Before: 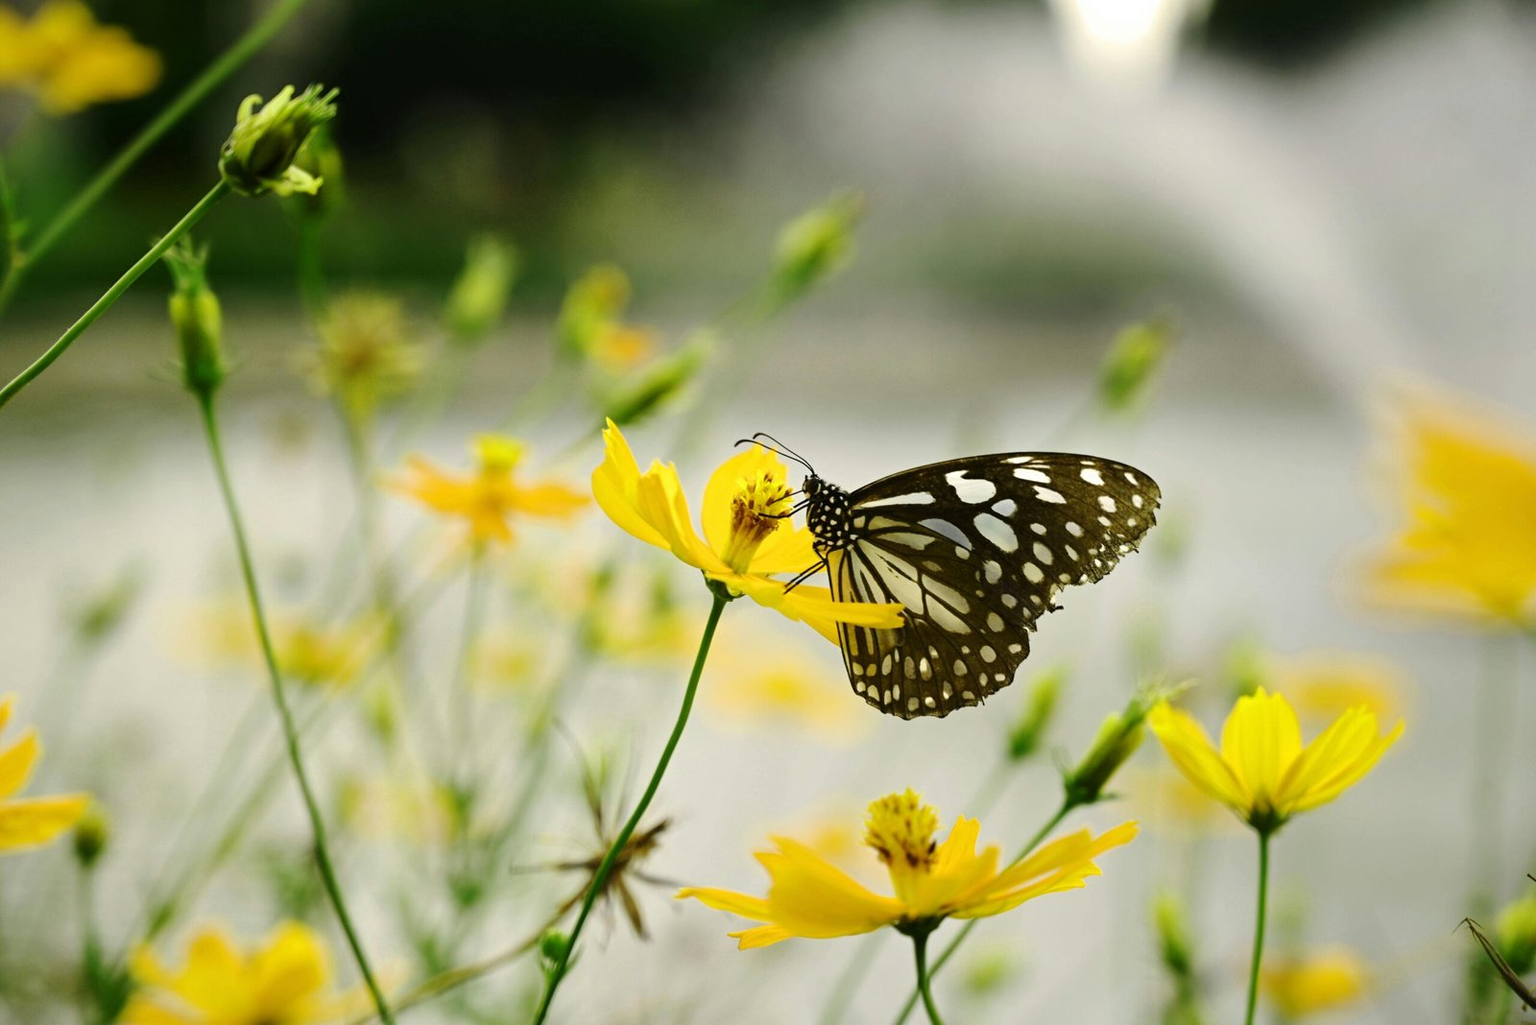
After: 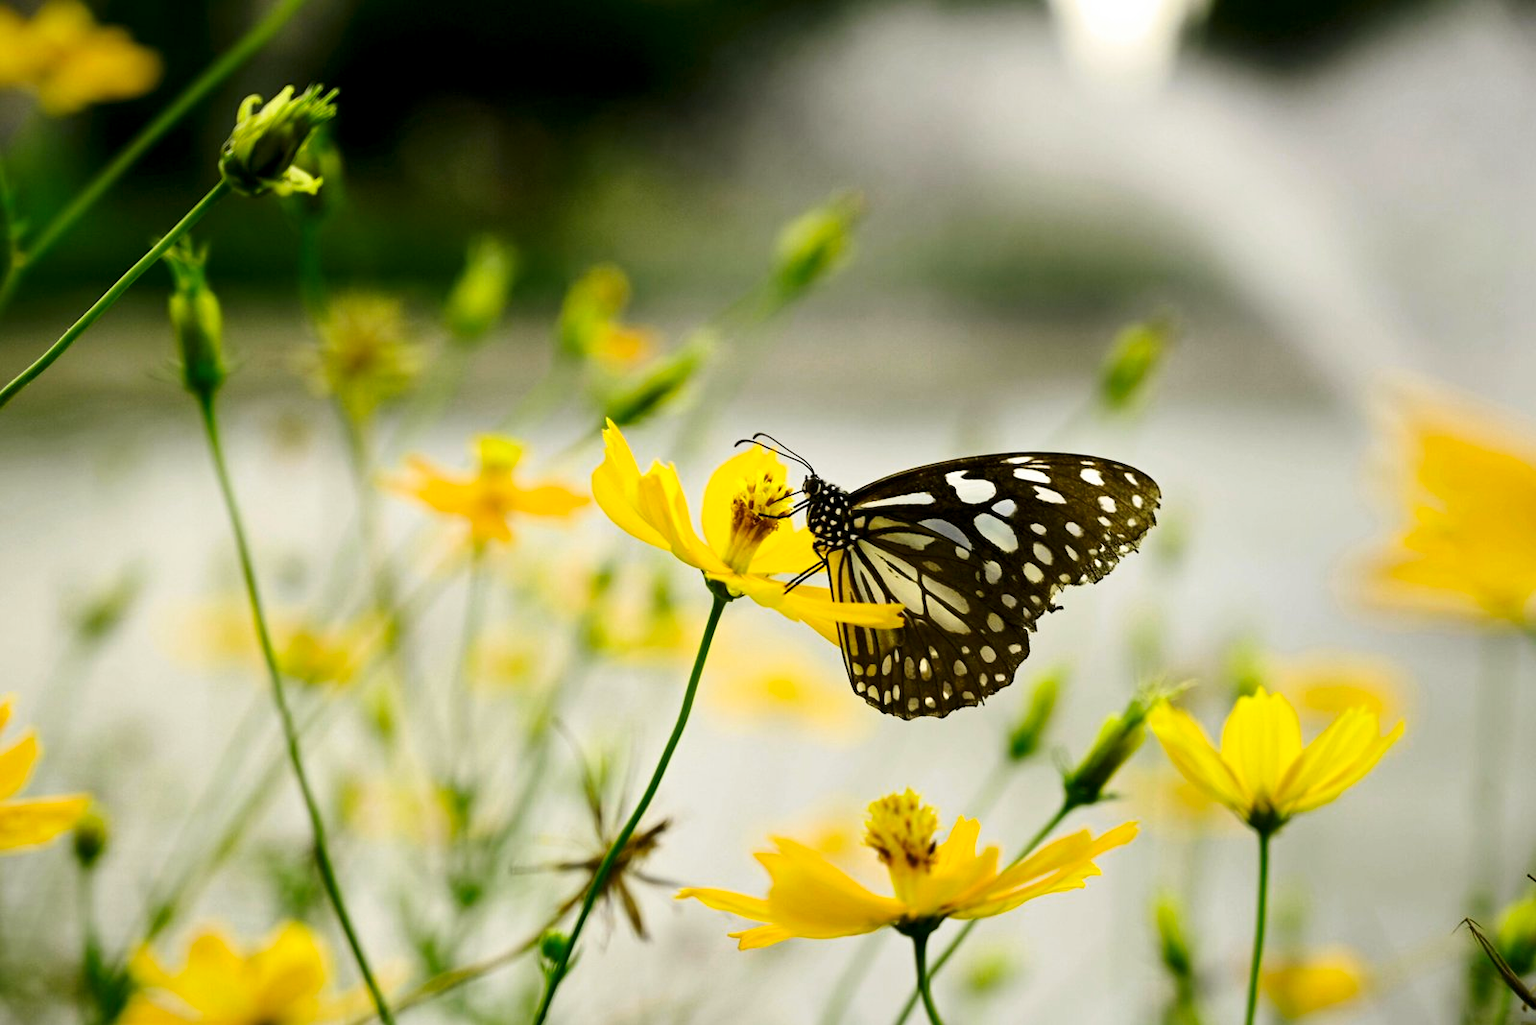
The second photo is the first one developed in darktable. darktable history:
tone curve: curves: ch0 [(0, 0) (0.003, 0.003) (0.011, 0.012) (0.025, 0.026) (0.044, 0.047) (0.069, 0.073) (0.1, 0.105) (0.136, 0.143) (0.177, 0.187) (0.224, 0.237) (0.277, 0.293) (0.335, 0.354) (0.399, 0.422) (0.468, 0.495) (0.543, 0.574) (0.623, 0.659) (0.709, 0.749) (0.801, 0.846) (0.898, 0.932) (1, 1)], preserve colors none
color look up table: target L [67.19, 47.06, 33.19, 100, 65.9, 63.76, 56.32, 47.38, 38.02, 29.3, 52.26, 52.02, 32.73, 24.36, 20.85, 85.76, 77.54, 66.1, 65.71, 45.62, 44.88, 42.83, 26.33, 10.88, 0 ×25], target a [-22.99, -38.11, -14.82, -0.001, 14.1, 18.05, 32.95, 47.07, 49.83, 13.28, 6.475, 44.4, 10.95, 22.66, 20.5, -1.222, -1.697, -26.29, -2.181, -16.21, -1.8, -4.304, -1.938, -0.861, 0 ×25], target b [55.63, 31.71, 21.21, 0.011, 64.6, 9.729, 51.26, 11.82, 24.86, 11.78, -30.03, -19.39, -52.16, -24.64, -56.42, -2.75, -4.055, -6.183, -4.729, -31.56, -4.119, -29.8, -4.08, -1.867, 0 ×25], num patches 24
